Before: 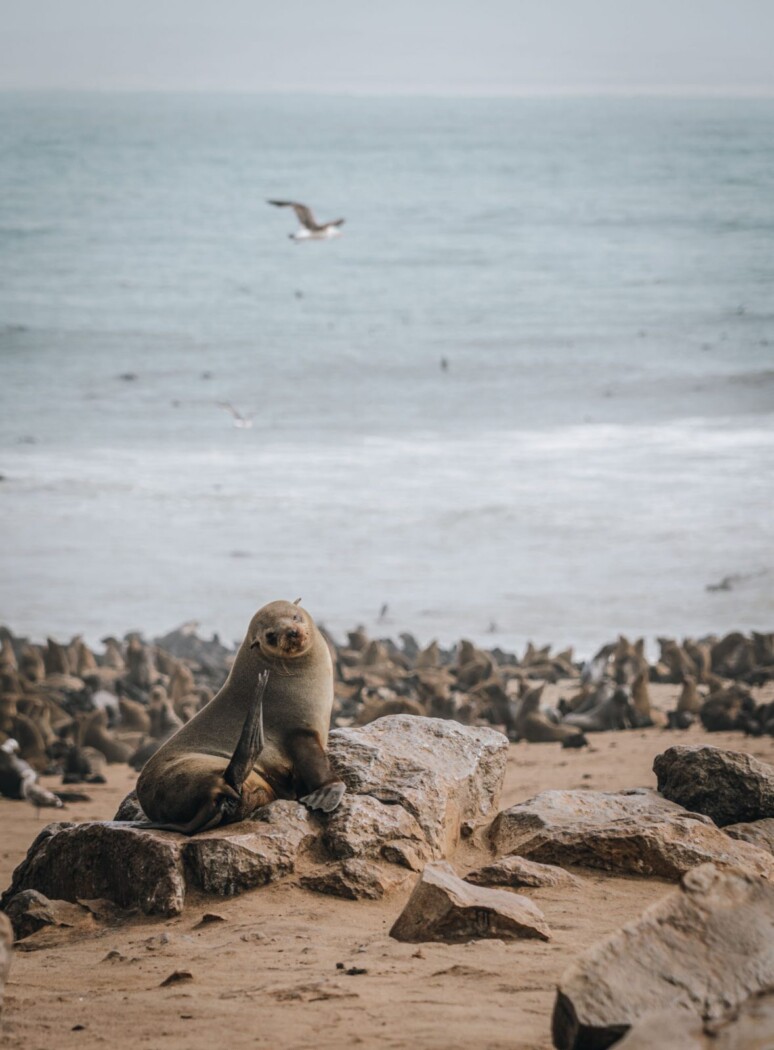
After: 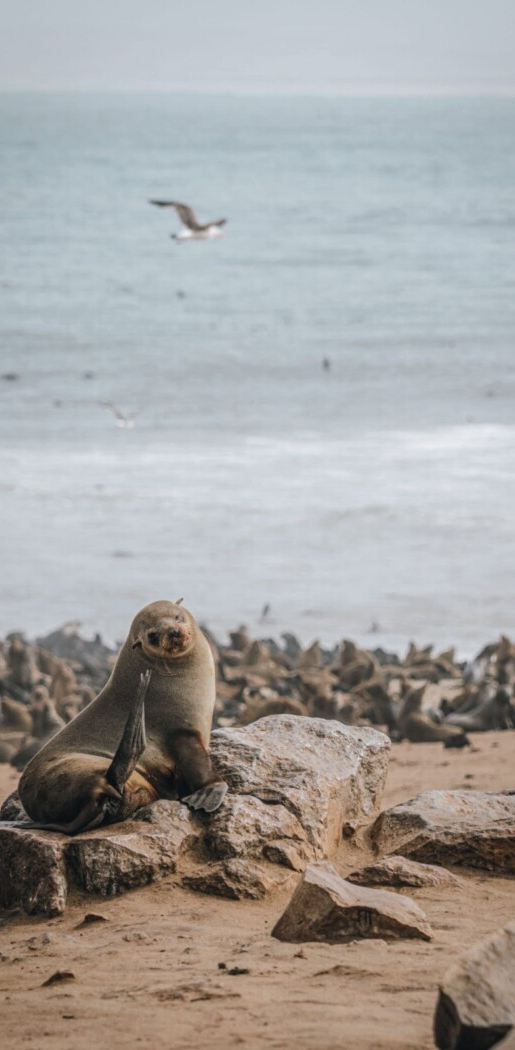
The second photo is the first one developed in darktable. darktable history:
crop and rotate: left 15.372%, right 18.033%
local contrast: detail 110%
